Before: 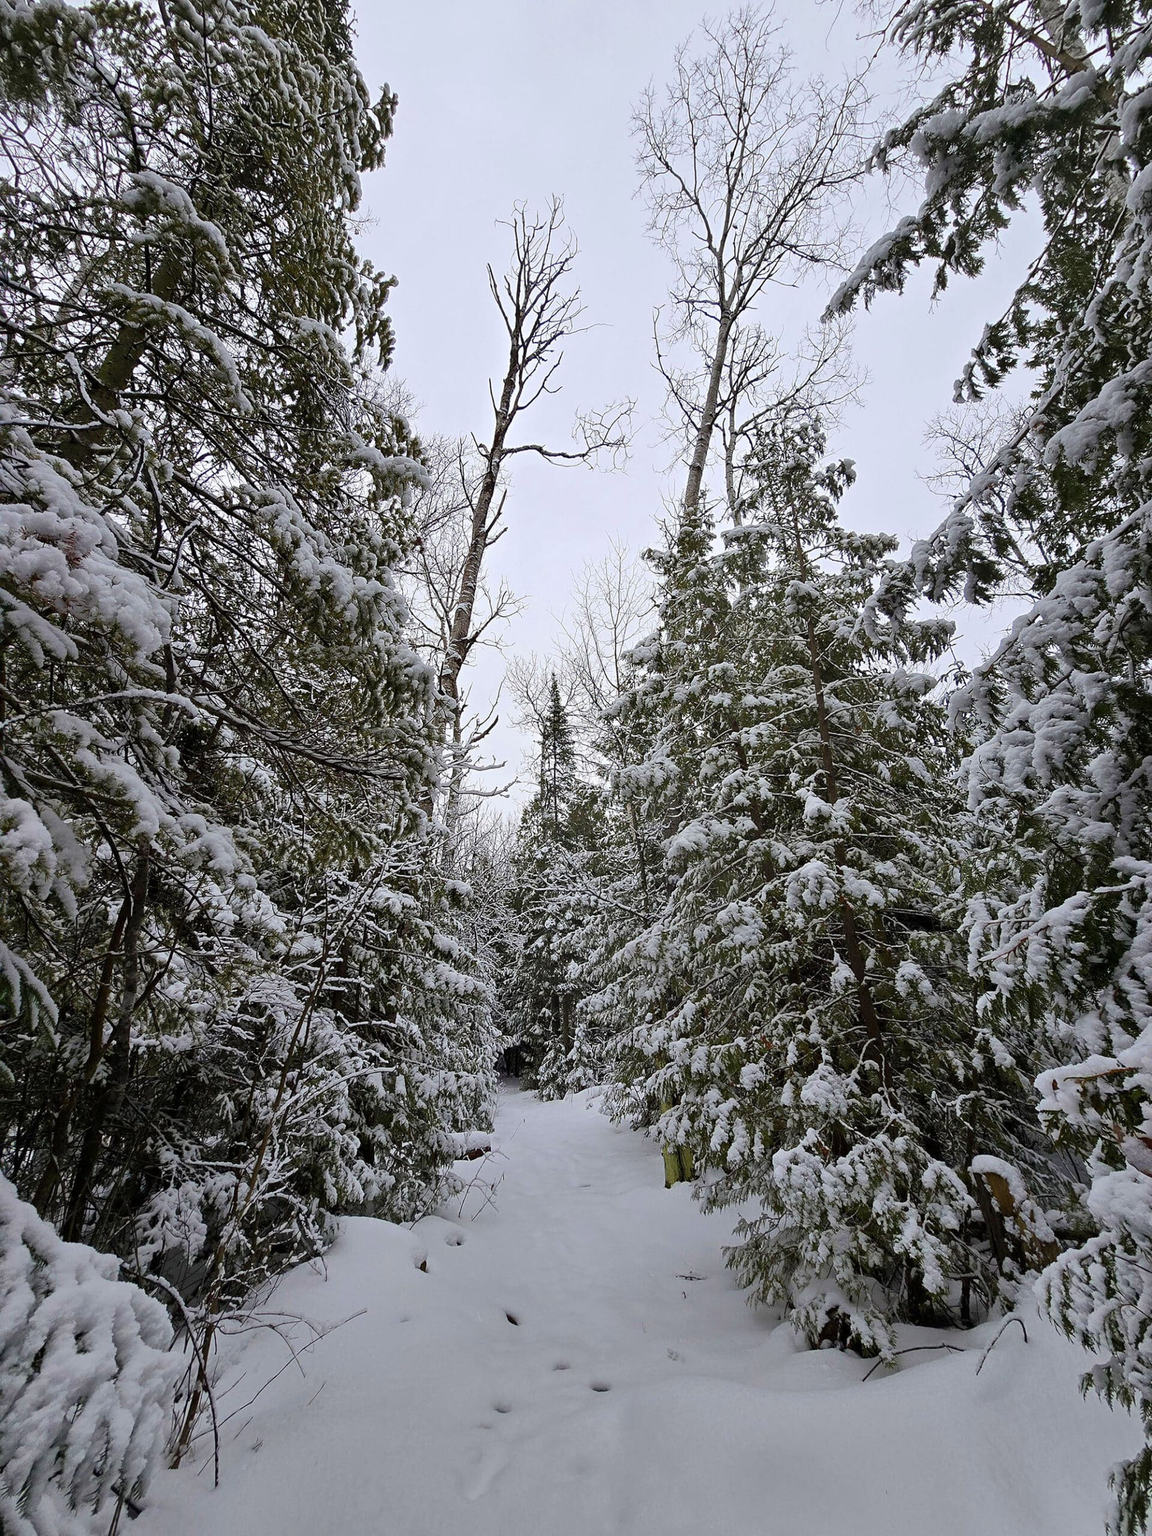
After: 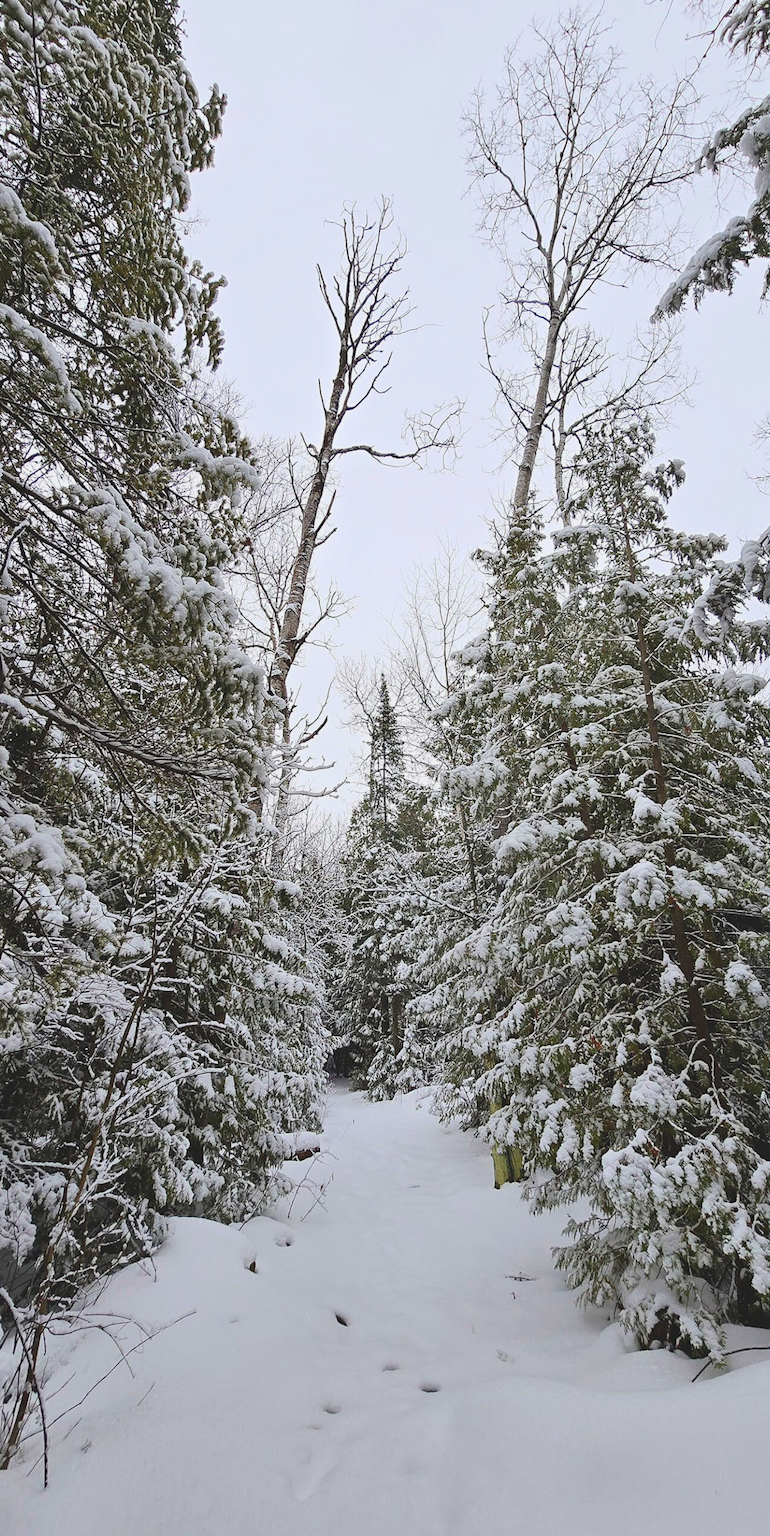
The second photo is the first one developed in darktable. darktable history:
crop and rotate: left 14.886%, right 18.267%
tone curve: curves: ch0 [(0, 0) (0.003, 0.065) (0.011, 0.072) (0.025, 0.09) (0.044, 0.104) (0.069, 0.116) (0.1, 0.127) (0.136, 0.15) (0.177, 0.184) (0.224, 0.223) (0.277, 0.28) (0.335, 0.361) (0.399, 0.443) (0.468, 0.525) (0.543, 0.616) (0.623, 0.713) (0.709, 0.79) (0.801, 0.866) (0.898, 0.933) (1, 1)], color space Lab, independent channels, preserve colors none
contrast brightness saturation: contrast -0.143, brightness 0.052, saturation -0.125
